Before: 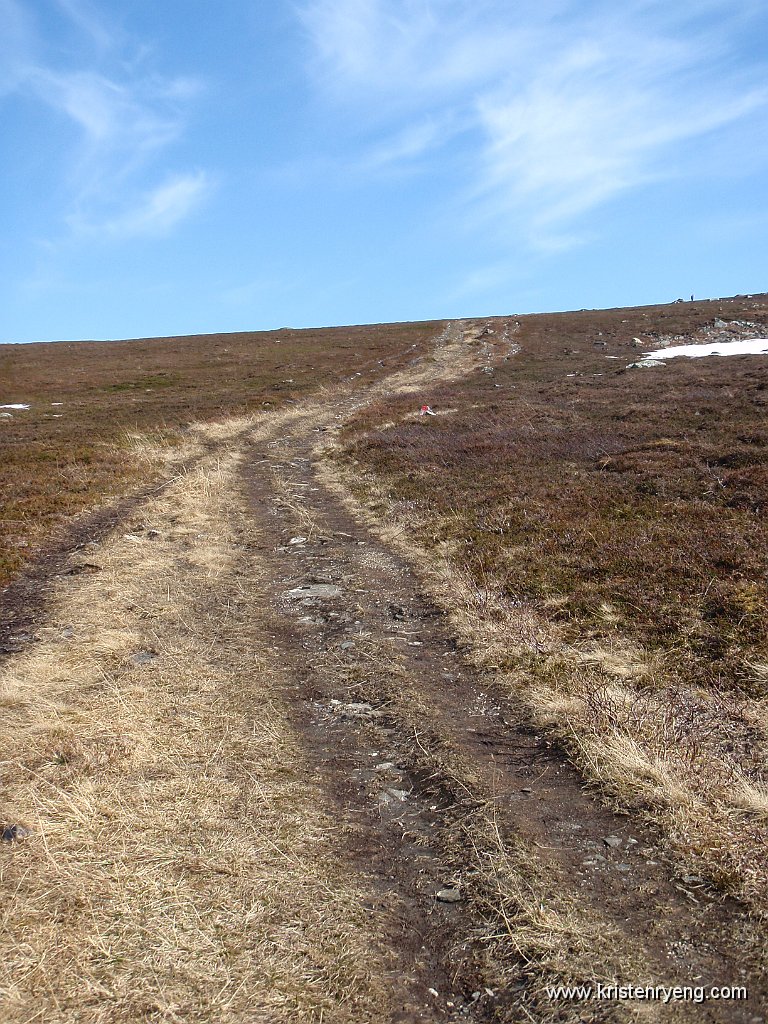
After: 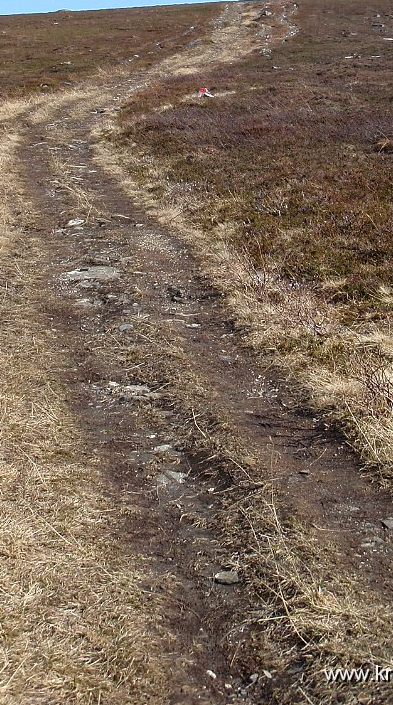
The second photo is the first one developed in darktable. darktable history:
crop and rotate: left 29.016%, top 31.148%, right 19.808%
